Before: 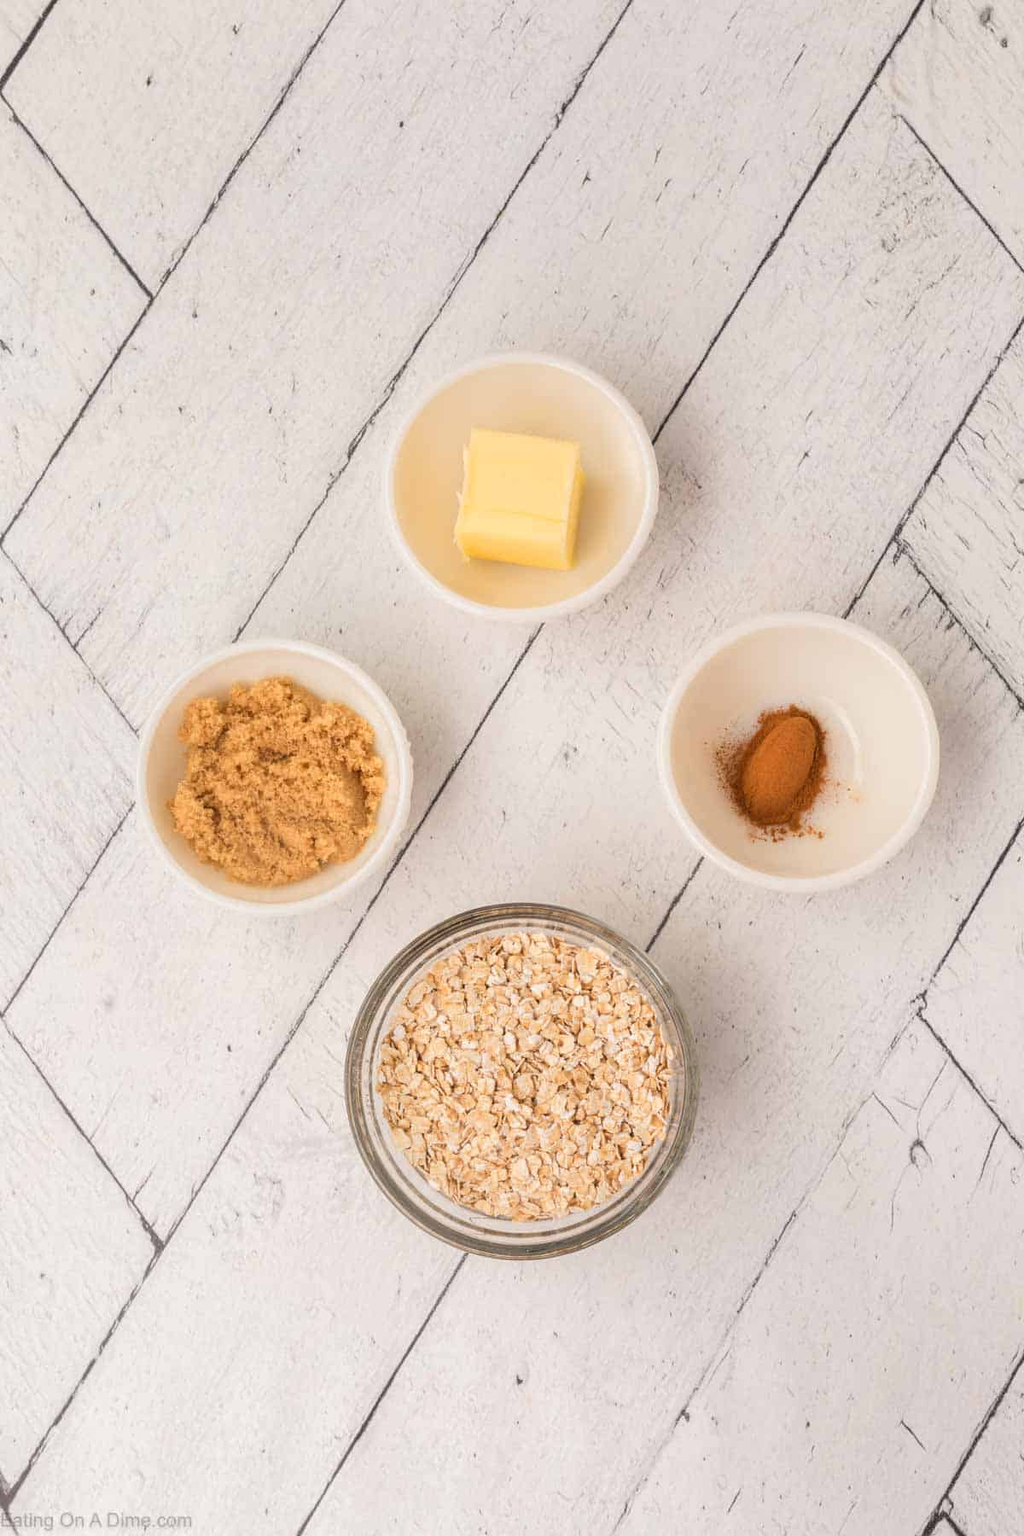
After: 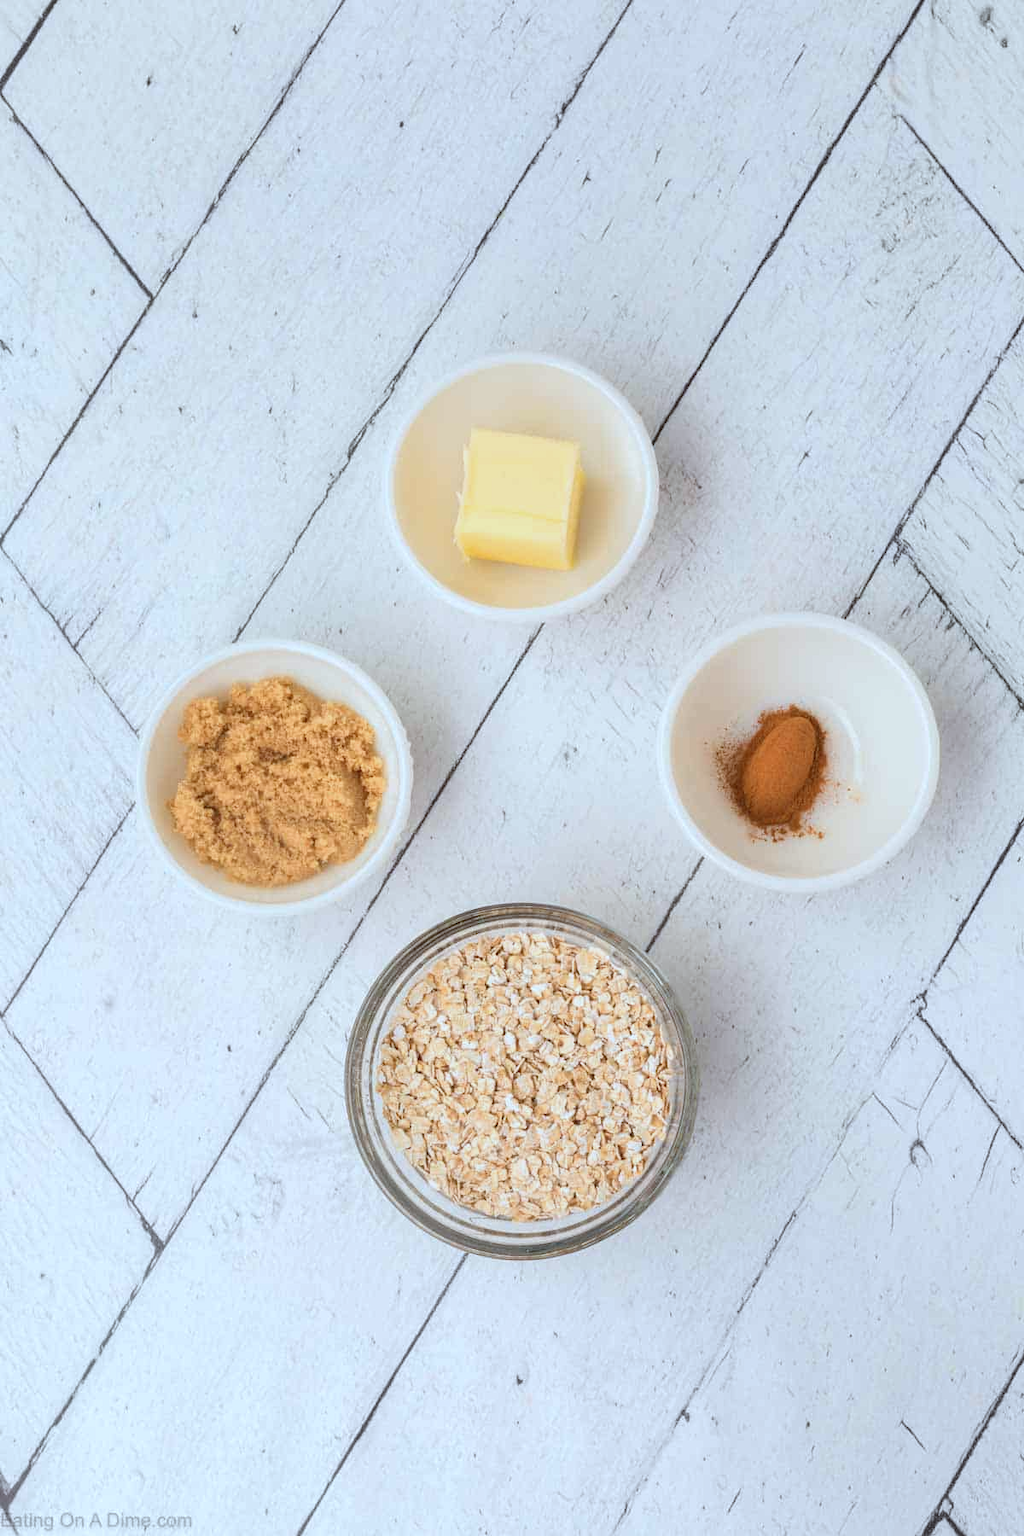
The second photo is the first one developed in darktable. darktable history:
color calibration: illuminant Planckian (black body), x 0.378, y 0.374, temperature 4059.24 K
